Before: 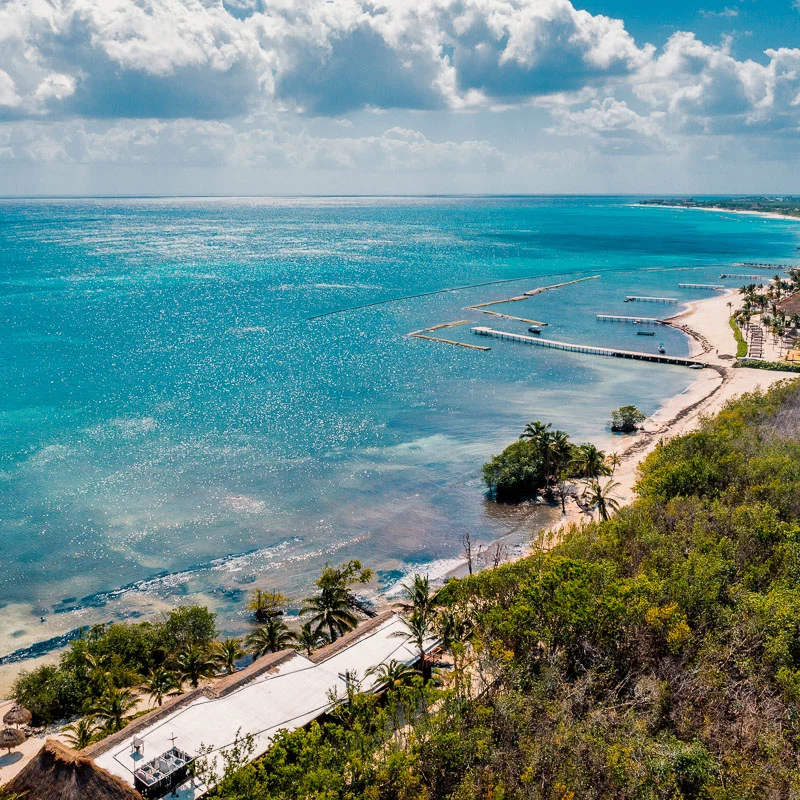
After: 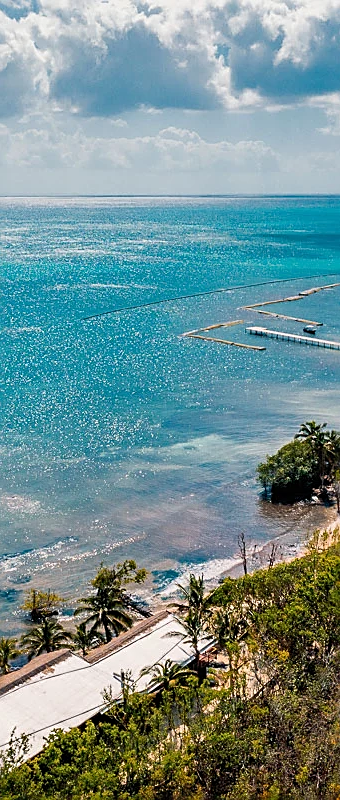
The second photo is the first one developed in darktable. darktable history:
crop: left 28.137%, right 29.331%
sharpen: on, module defaults
